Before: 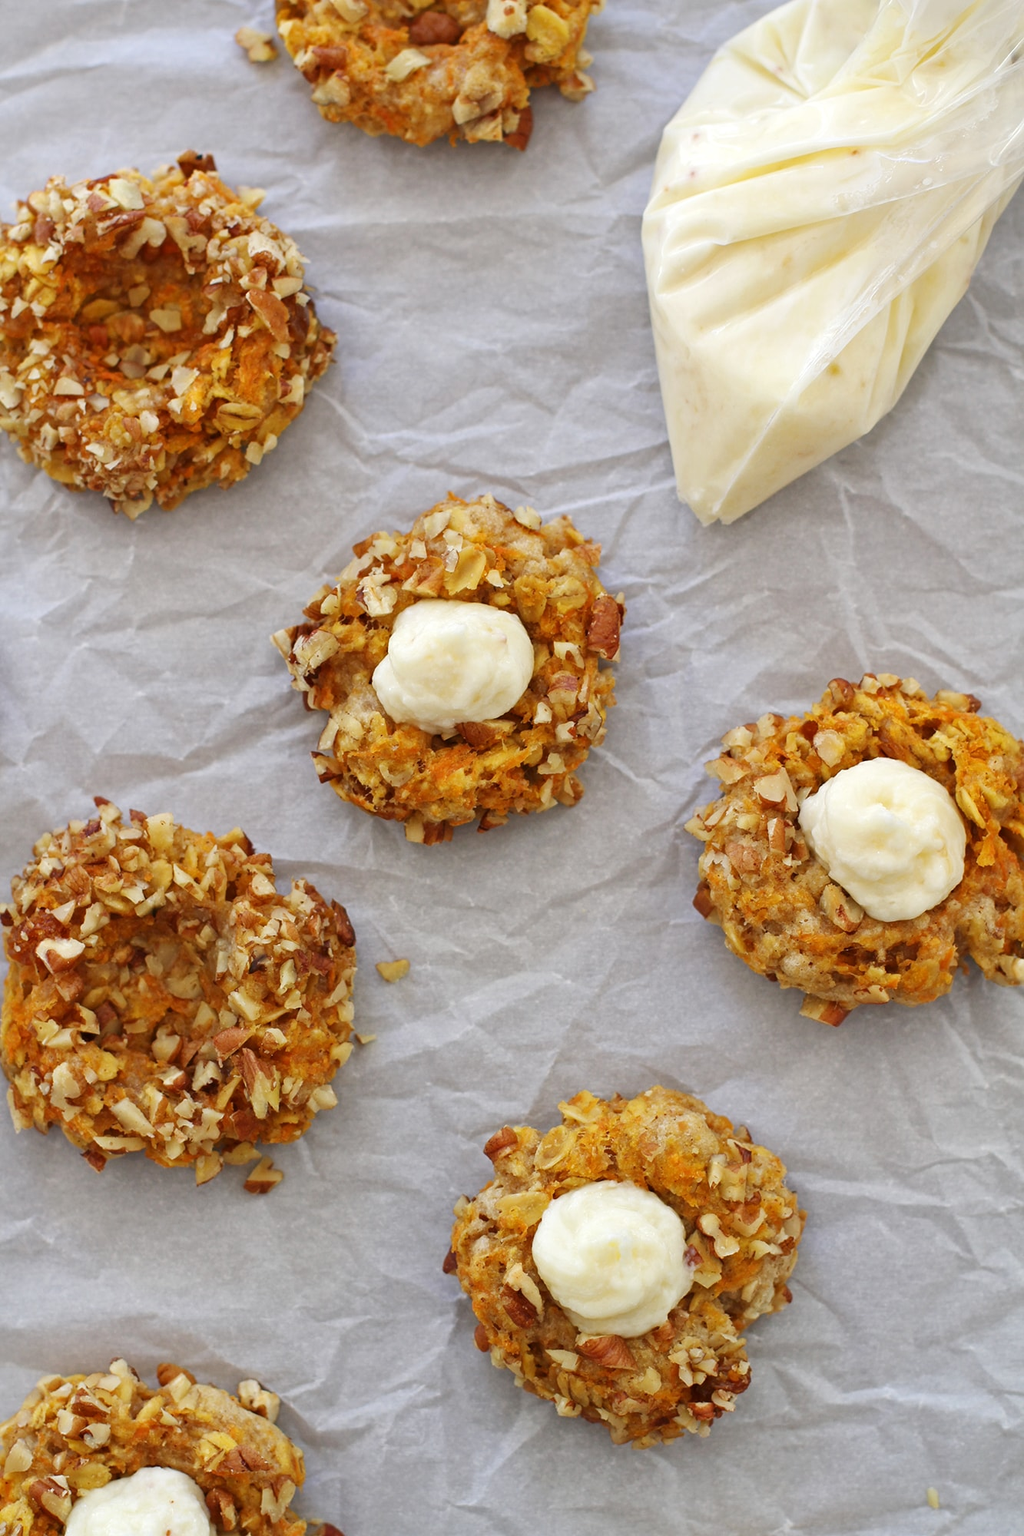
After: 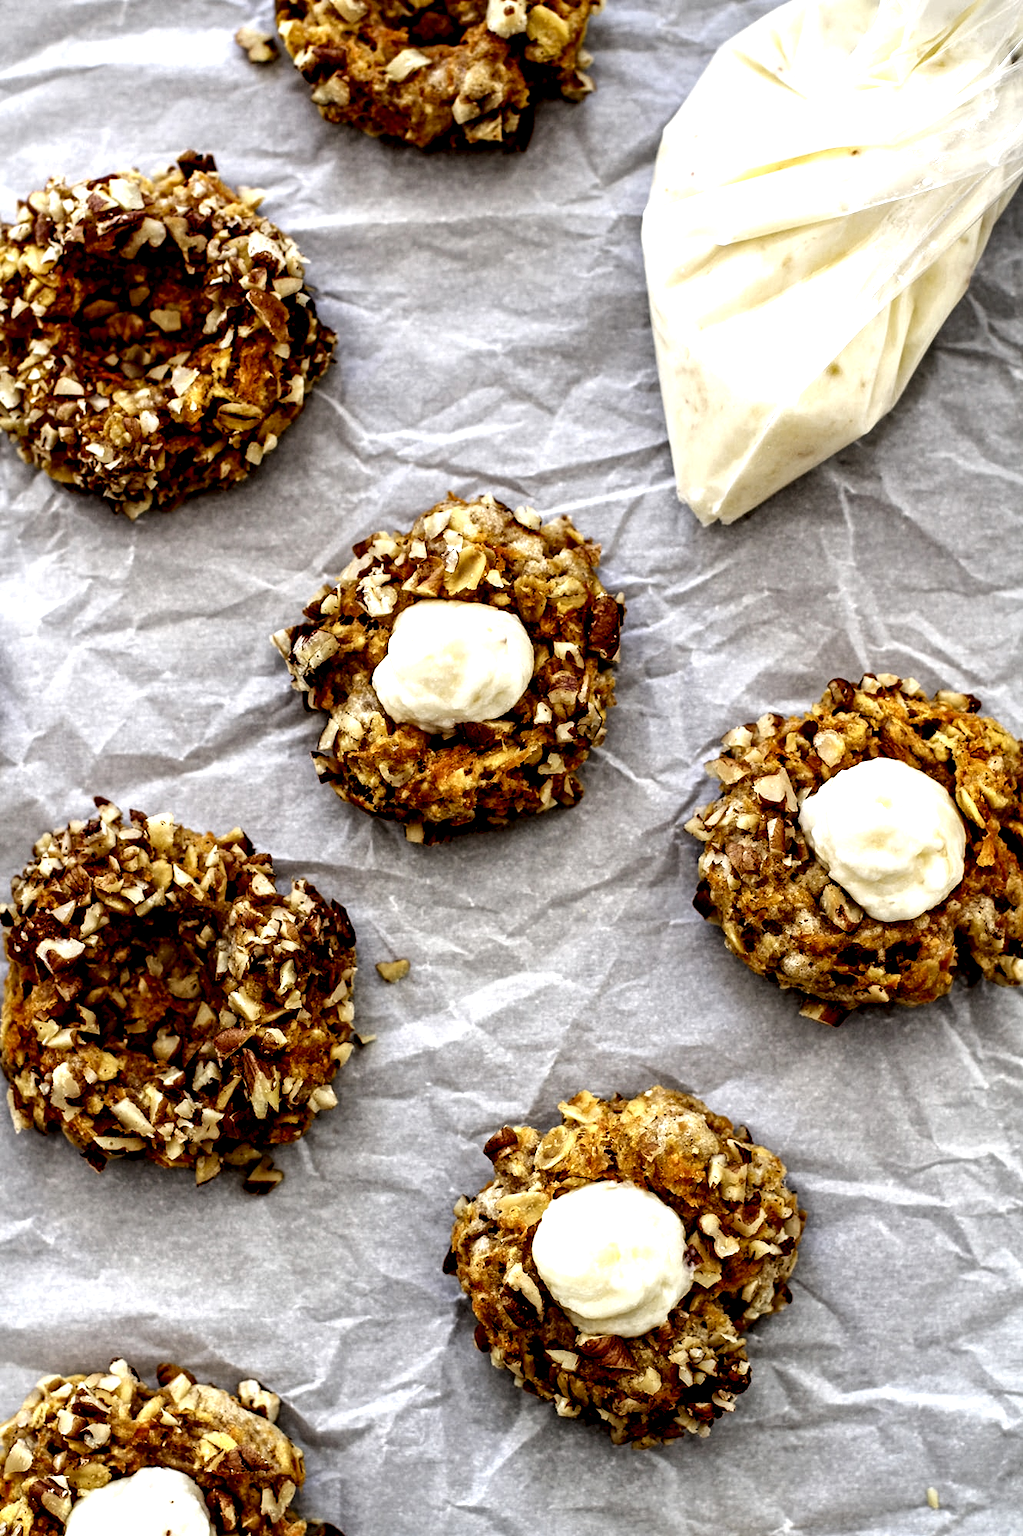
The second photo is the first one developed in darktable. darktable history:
local contrast: highlights 114%, shadows 43%, detail 292%
